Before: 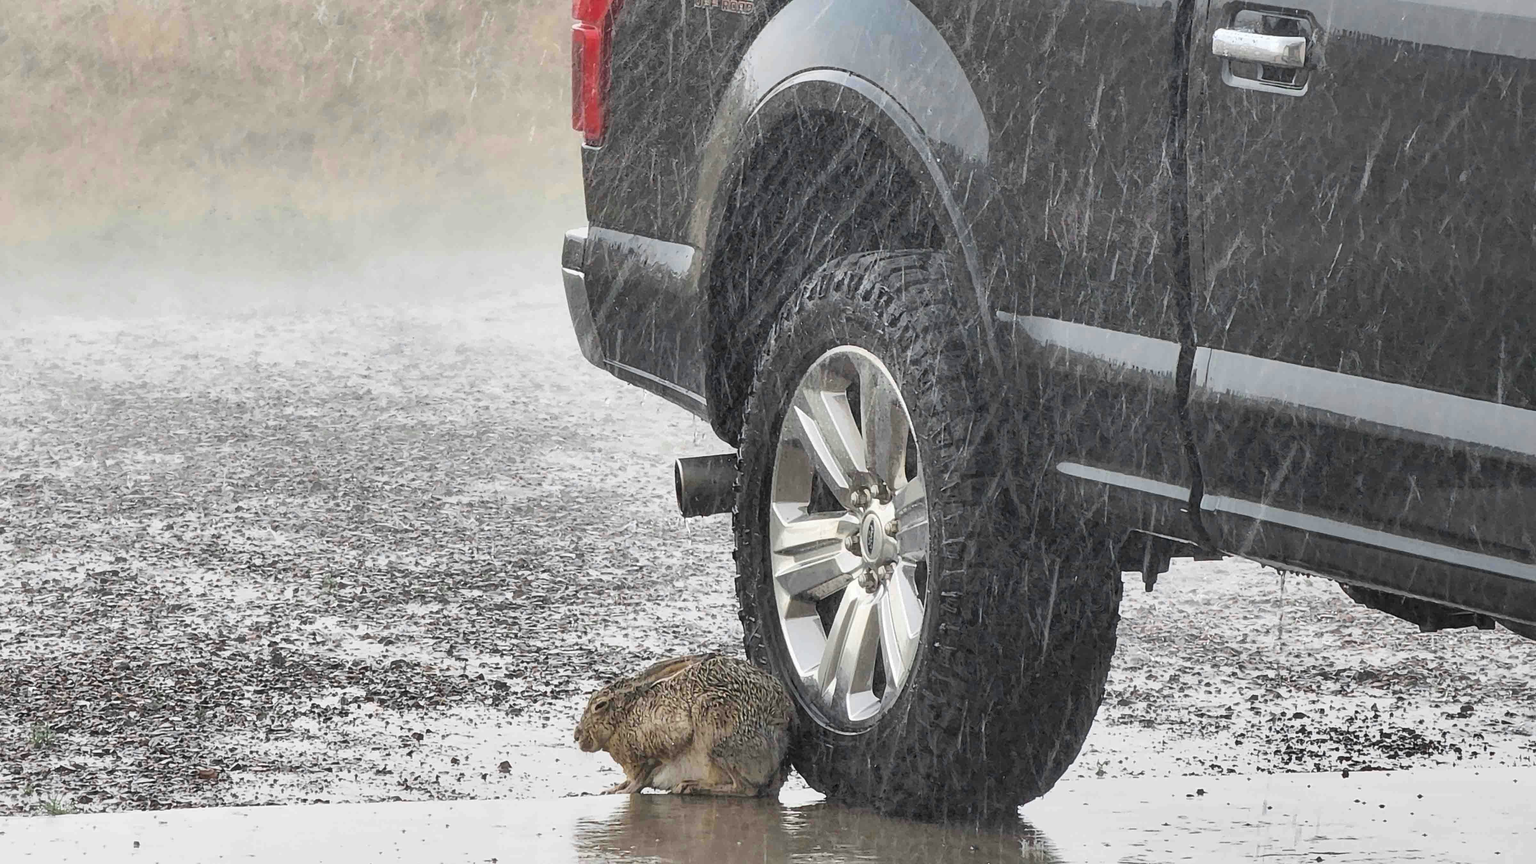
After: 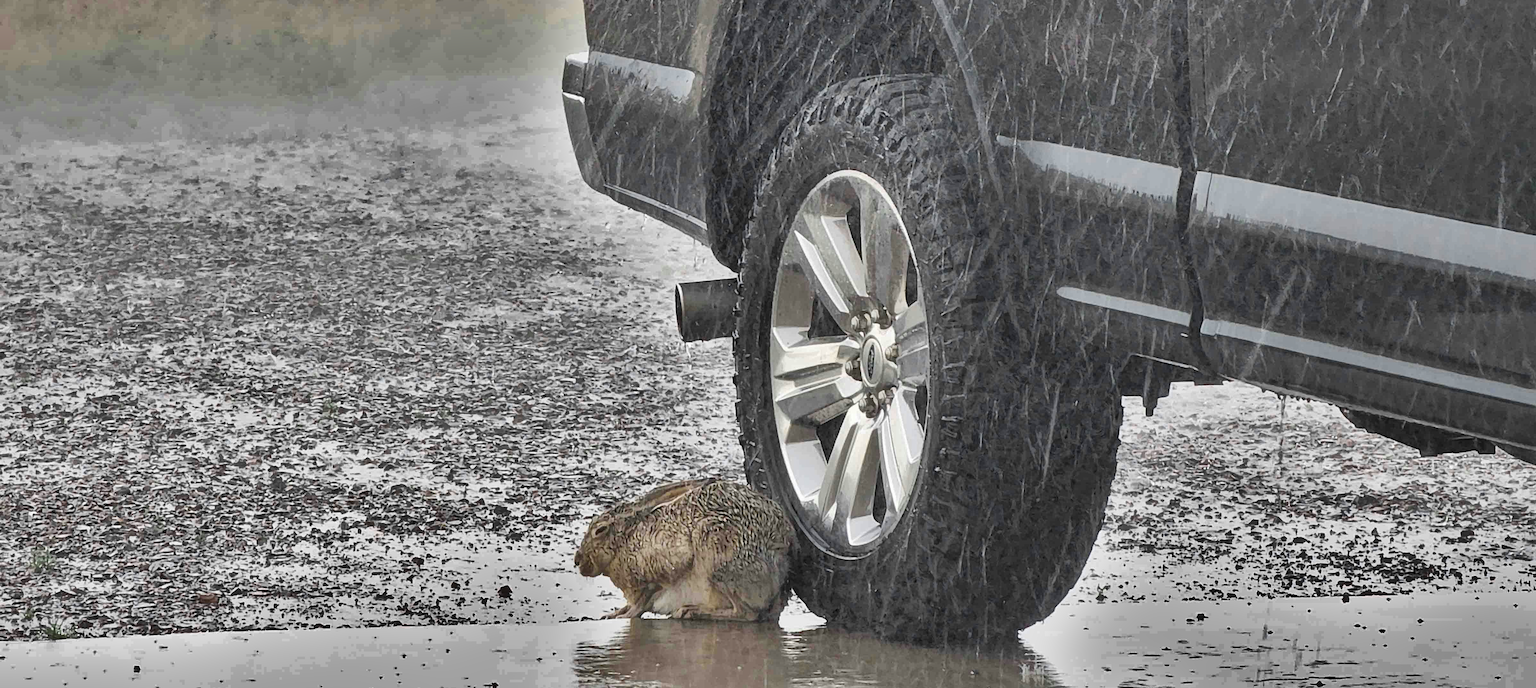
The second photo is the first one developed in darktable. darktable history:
crop and rotate: top 20.341%
base curve: curves: ch0 [(0, 0) (0.283, 0.295) (1, 1)], preserve colors none
shadows and highlights: shadows 21.05, highlights -81.22, soften with gaussian
